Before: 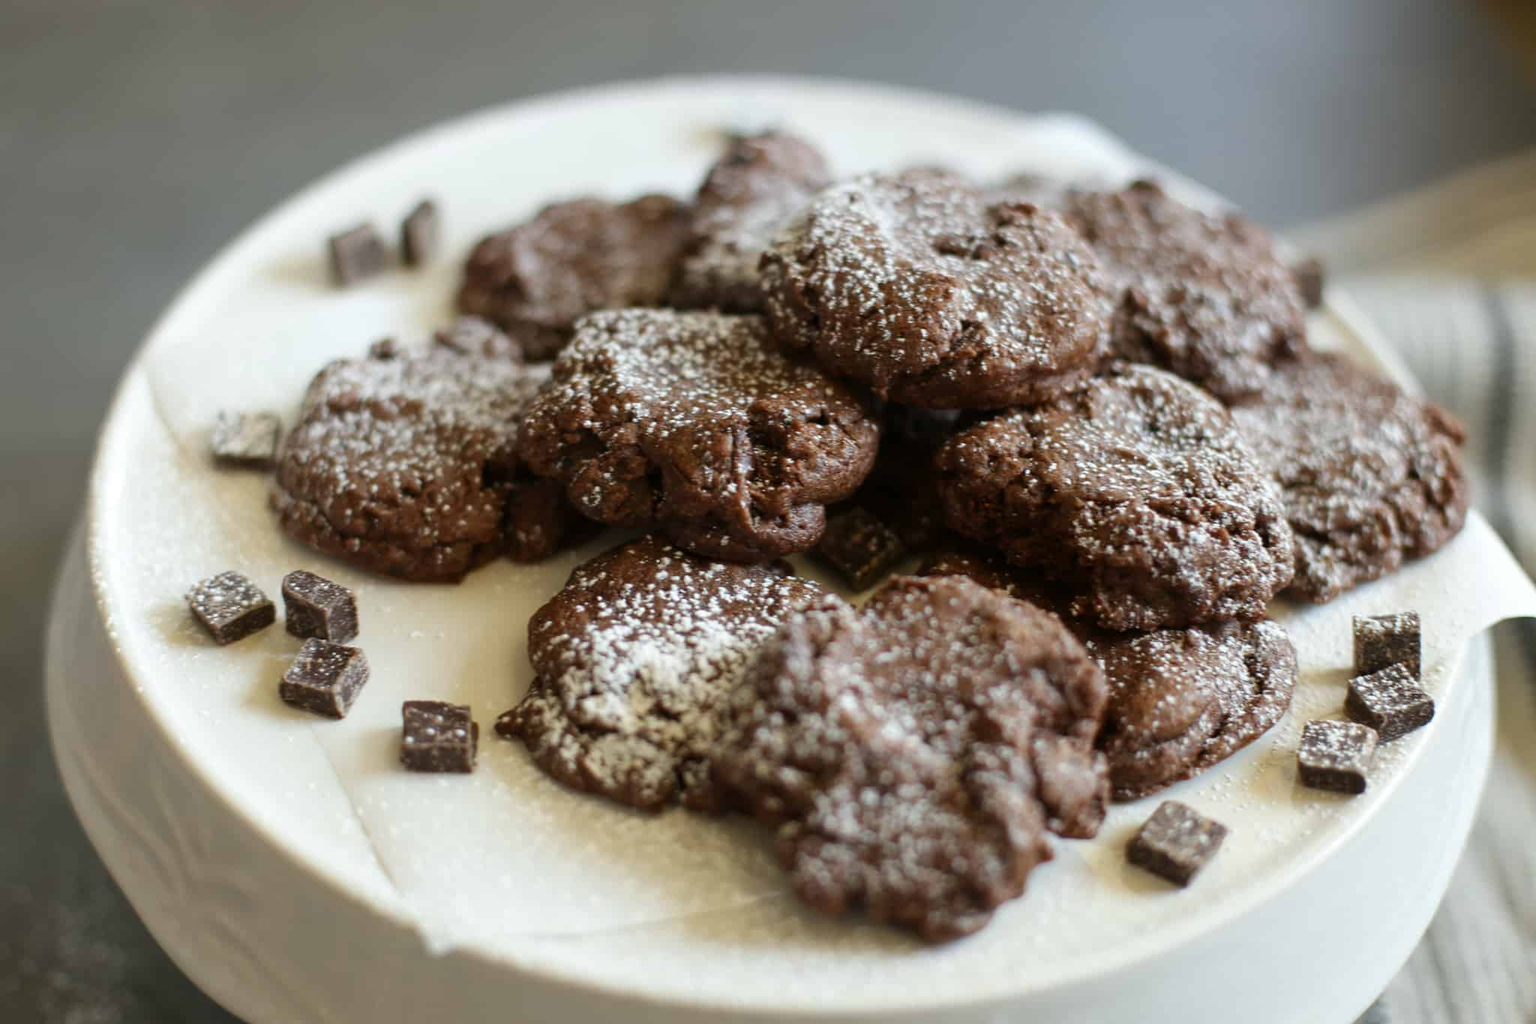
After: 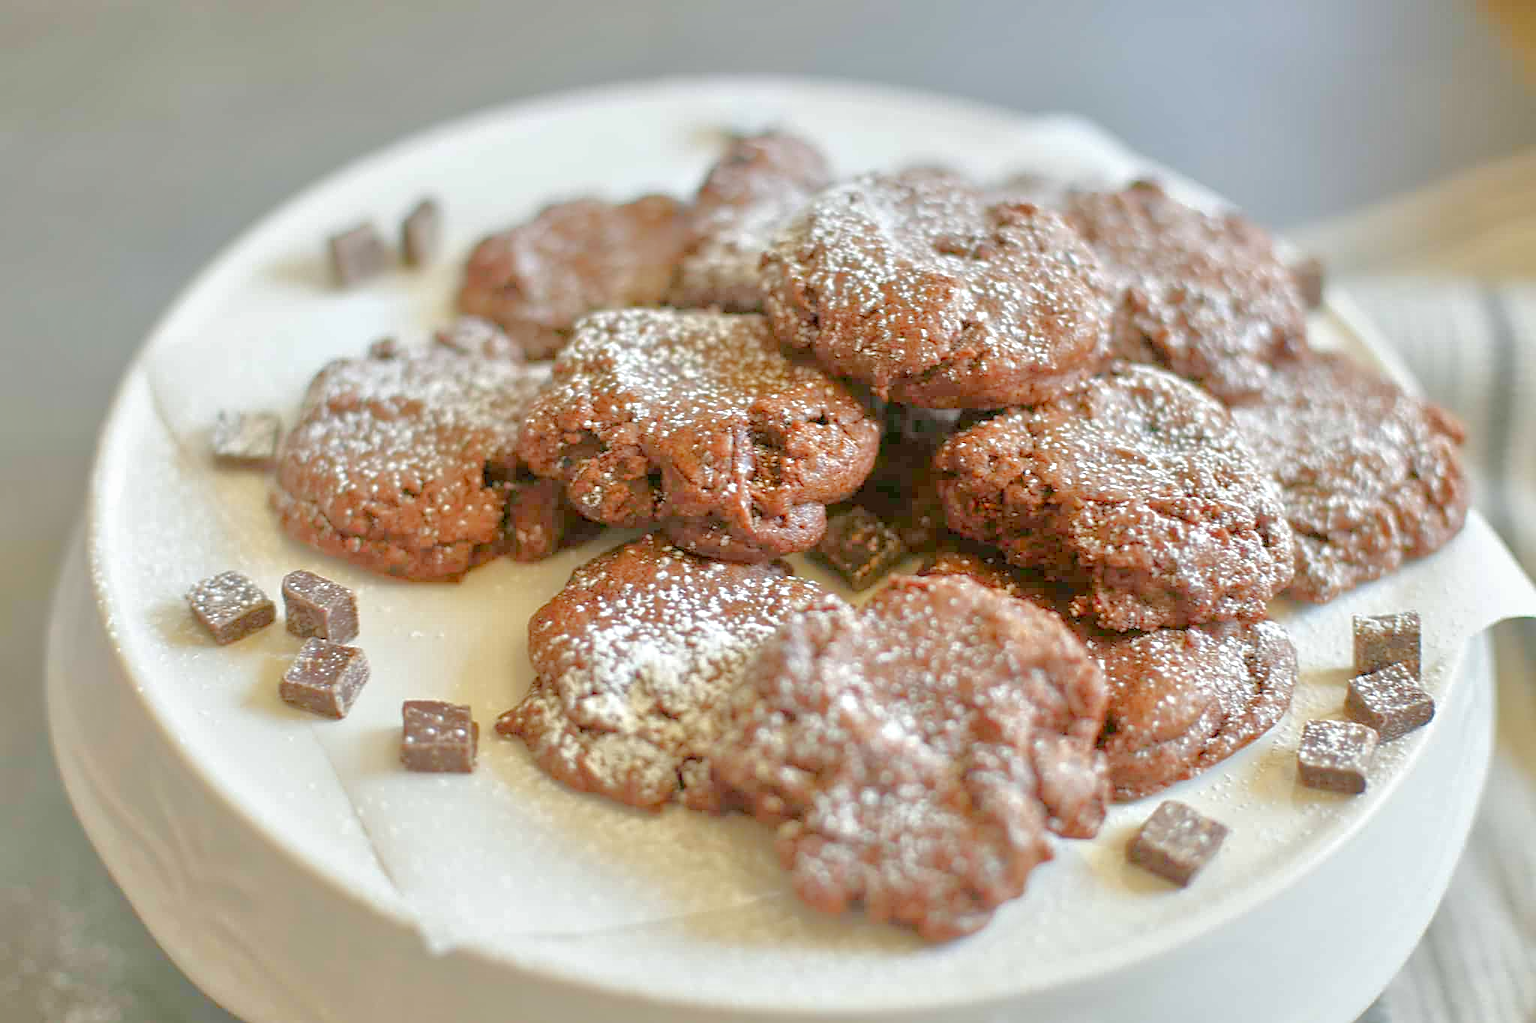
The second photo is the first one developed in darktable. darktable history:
sharpen: on, module defaults
tone curve: curves: ch0 [(0, 0) (0.004, 0.008) (0.077, 0.156) (0.169, 0.29) (0.774, 0.774) (1, 1)], color space Lab, linked channels, preserve colors none
tone equalizer: -8 EV 2 EV, -7 EV 2 EV, -6 EV 2 EV, -5 EV 2 EV, -4 EV 2 EV, -3 EV 1.5 EV, -2 EV 1 EV, -1 EV 0.5 EV
